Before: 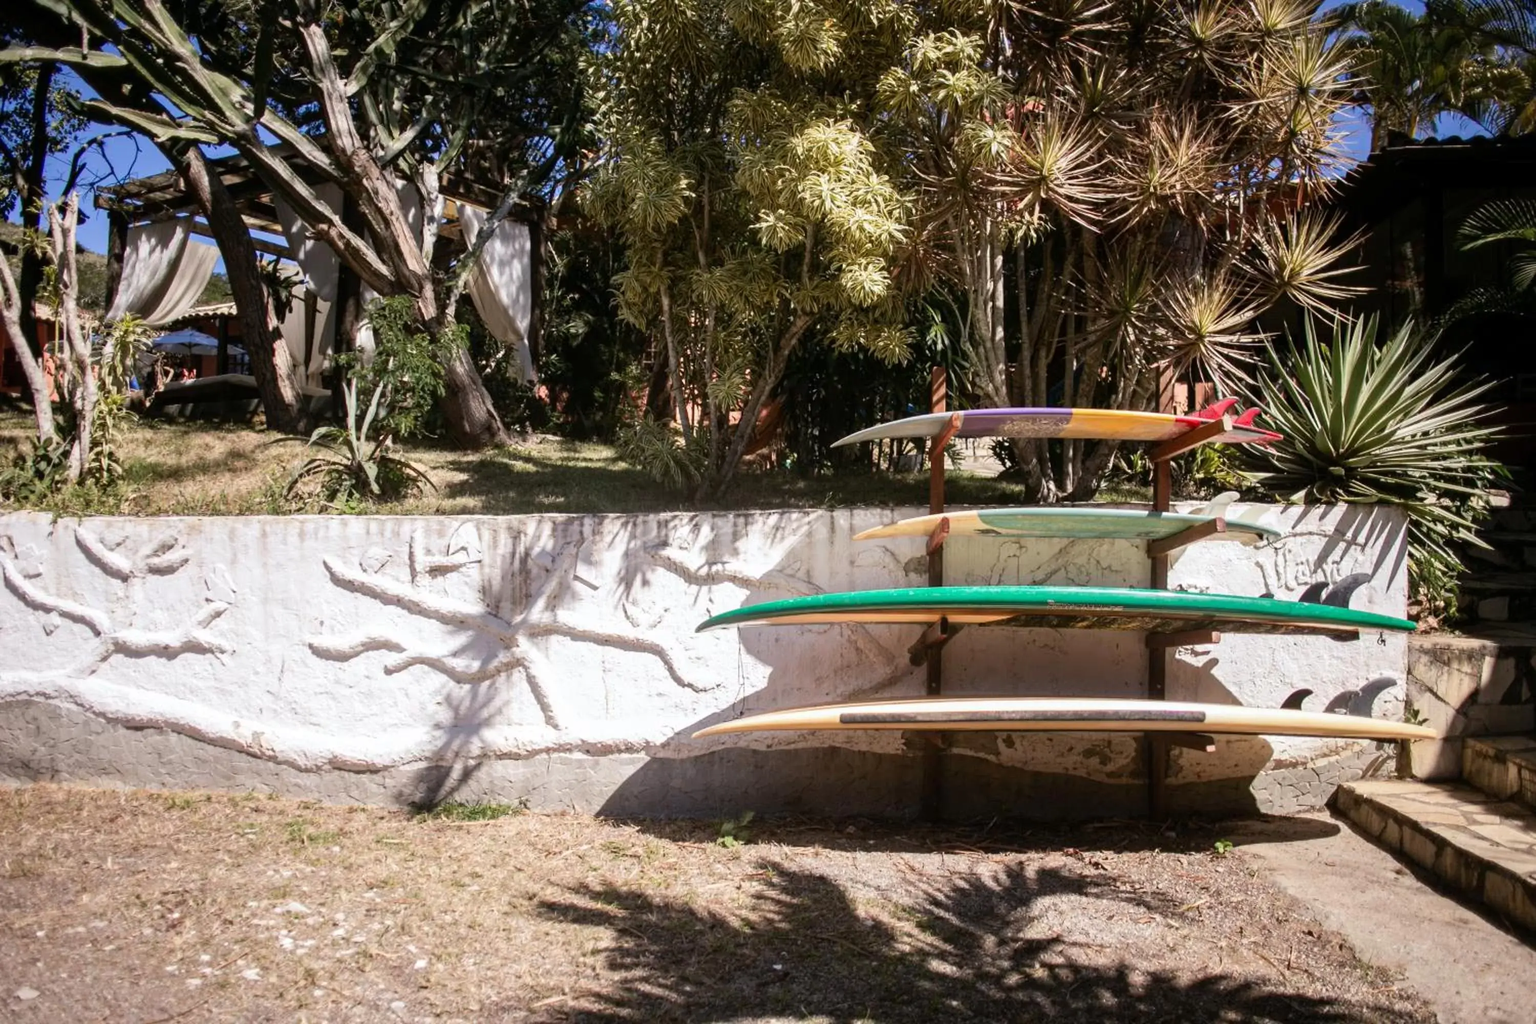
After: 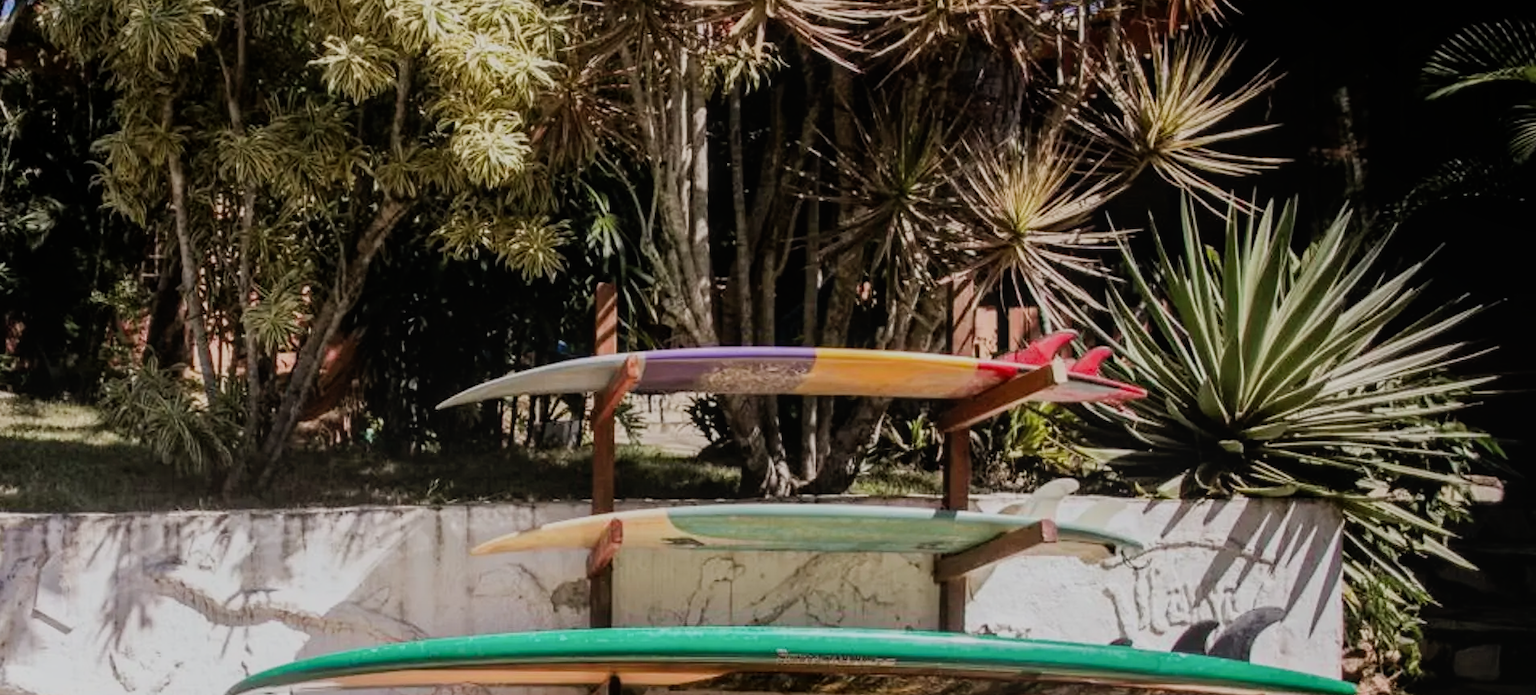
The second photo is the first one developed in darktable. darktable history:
local contrast: detail 110%
crop: left 36.005%, top 18.293%, right 0.31%, bottom 38.444%
filmic rgb: black relative exposure -7.65 EV, white relative exposure 4.56 EV, hardness 3.61
